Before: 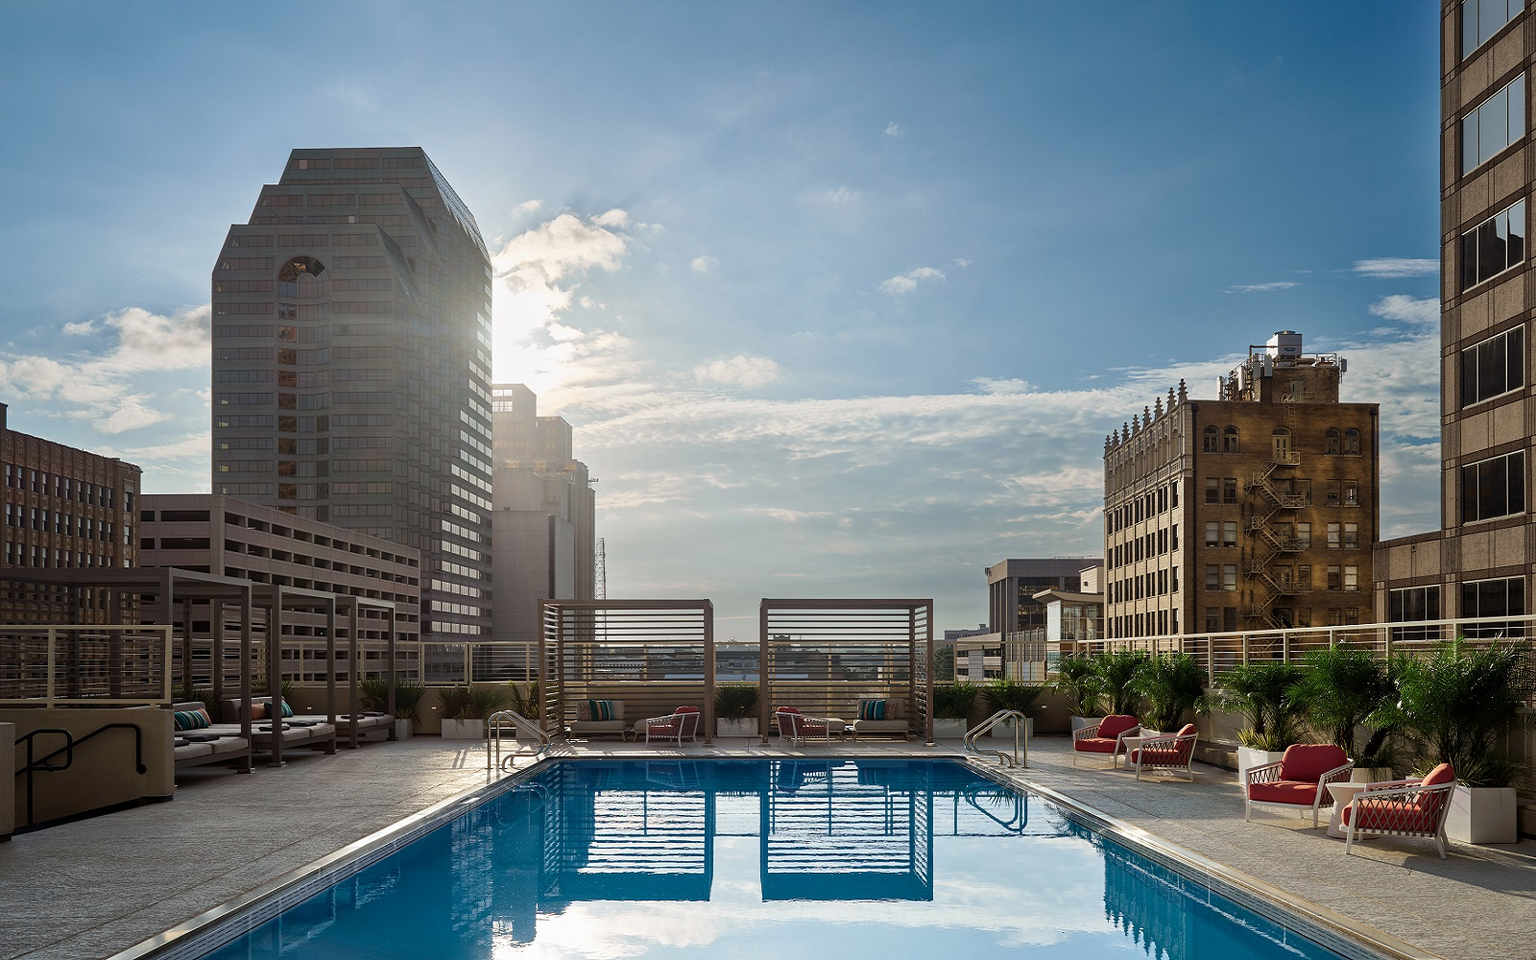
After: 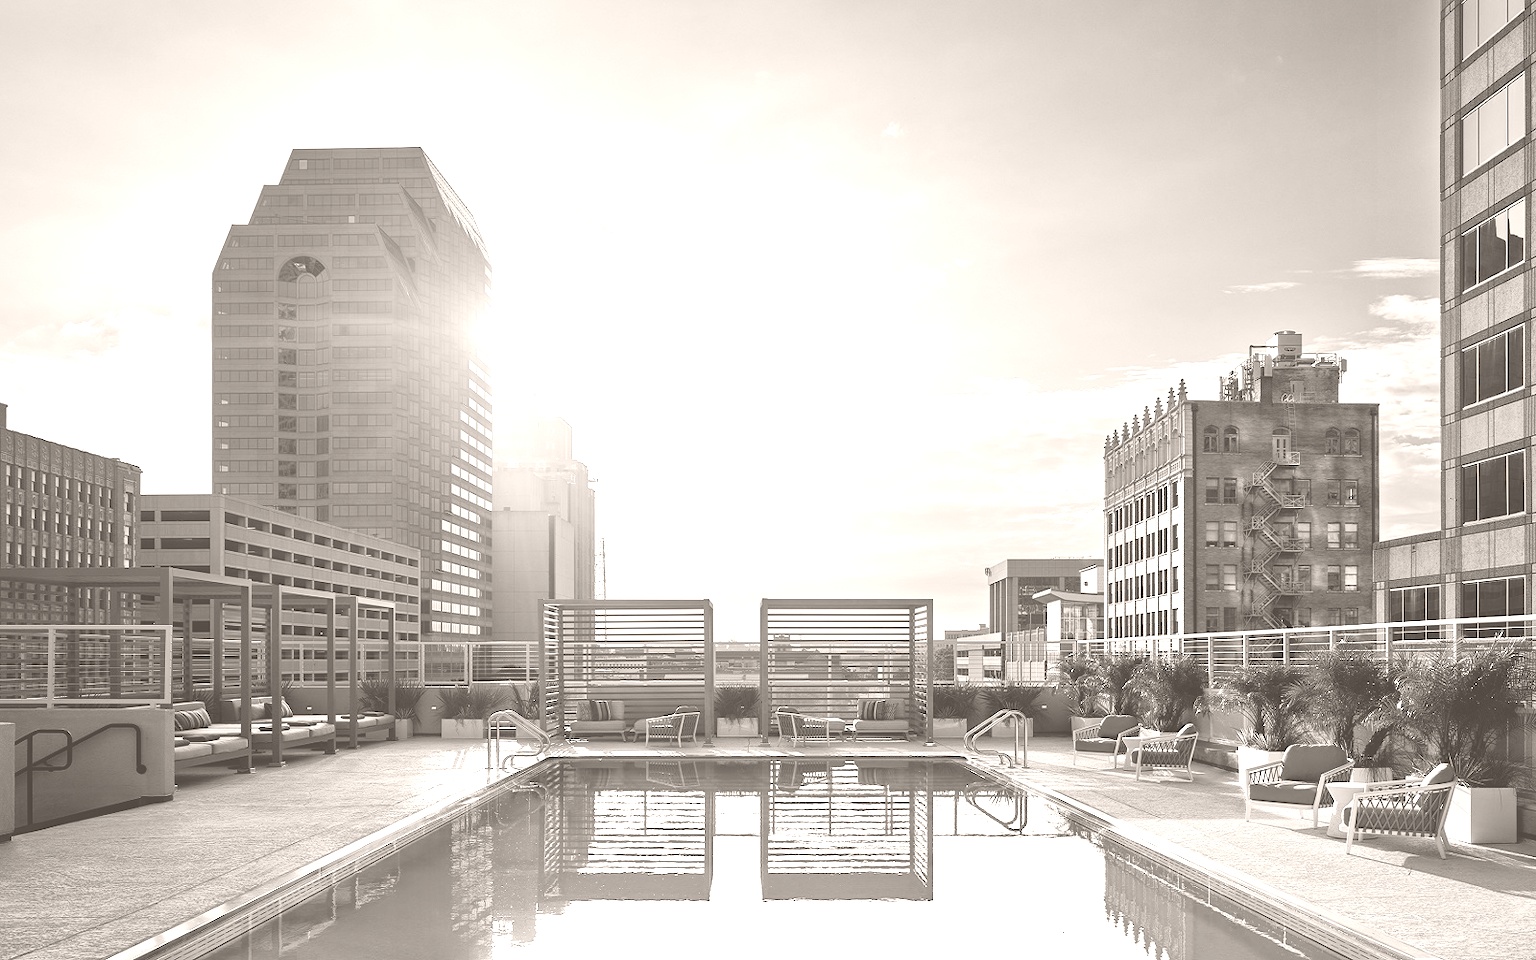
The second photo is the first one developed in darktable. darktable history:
colorize: hue 34.49°, saturation 35.33%, source mix 100%, lightness 55%, version 1
color balance rgb: perceptual saturation grading › global saturation 25%, perceptual brilliance grading › mid-tones 10%, perceptual brilliance grading › shadows 15%, global vibrance 20%
